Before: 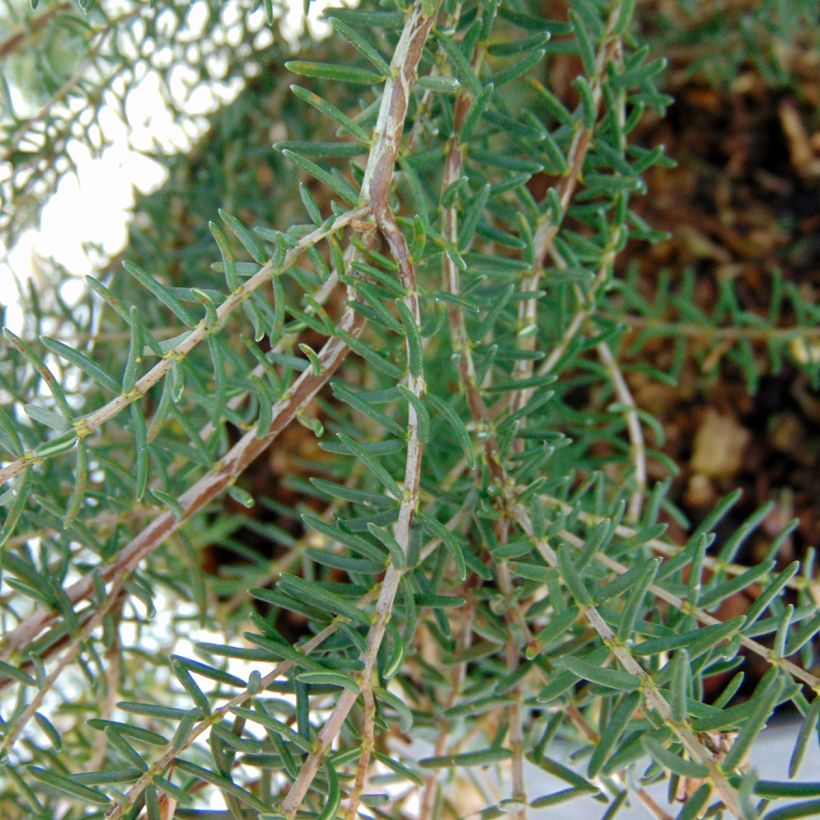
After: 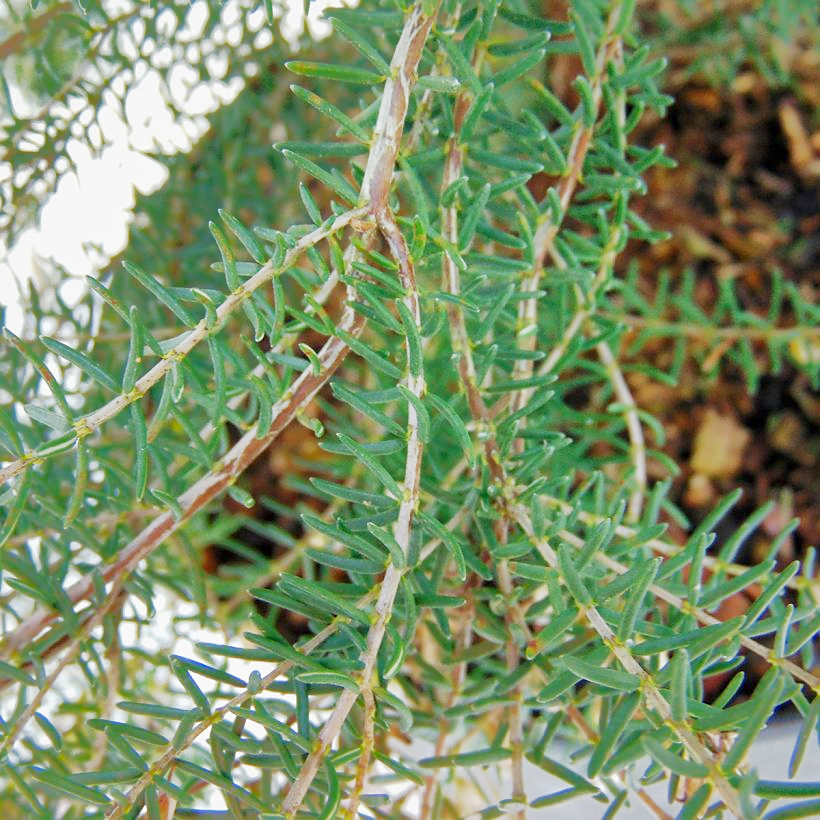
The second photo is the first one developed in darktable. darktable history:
shadows and highlights: shadows 38.43, highlights -74.54
base curve: curves: ch0 [(0, 0) (0.088, 0.125) (0.176, 0.251) (0.354, 0.501) (0.613, 0.749) (1, 0.877)], preserve colors none
sharpen: radius 1, threshold 1
exposure: exposure 0.6 EV, compensate highlight preservation false
